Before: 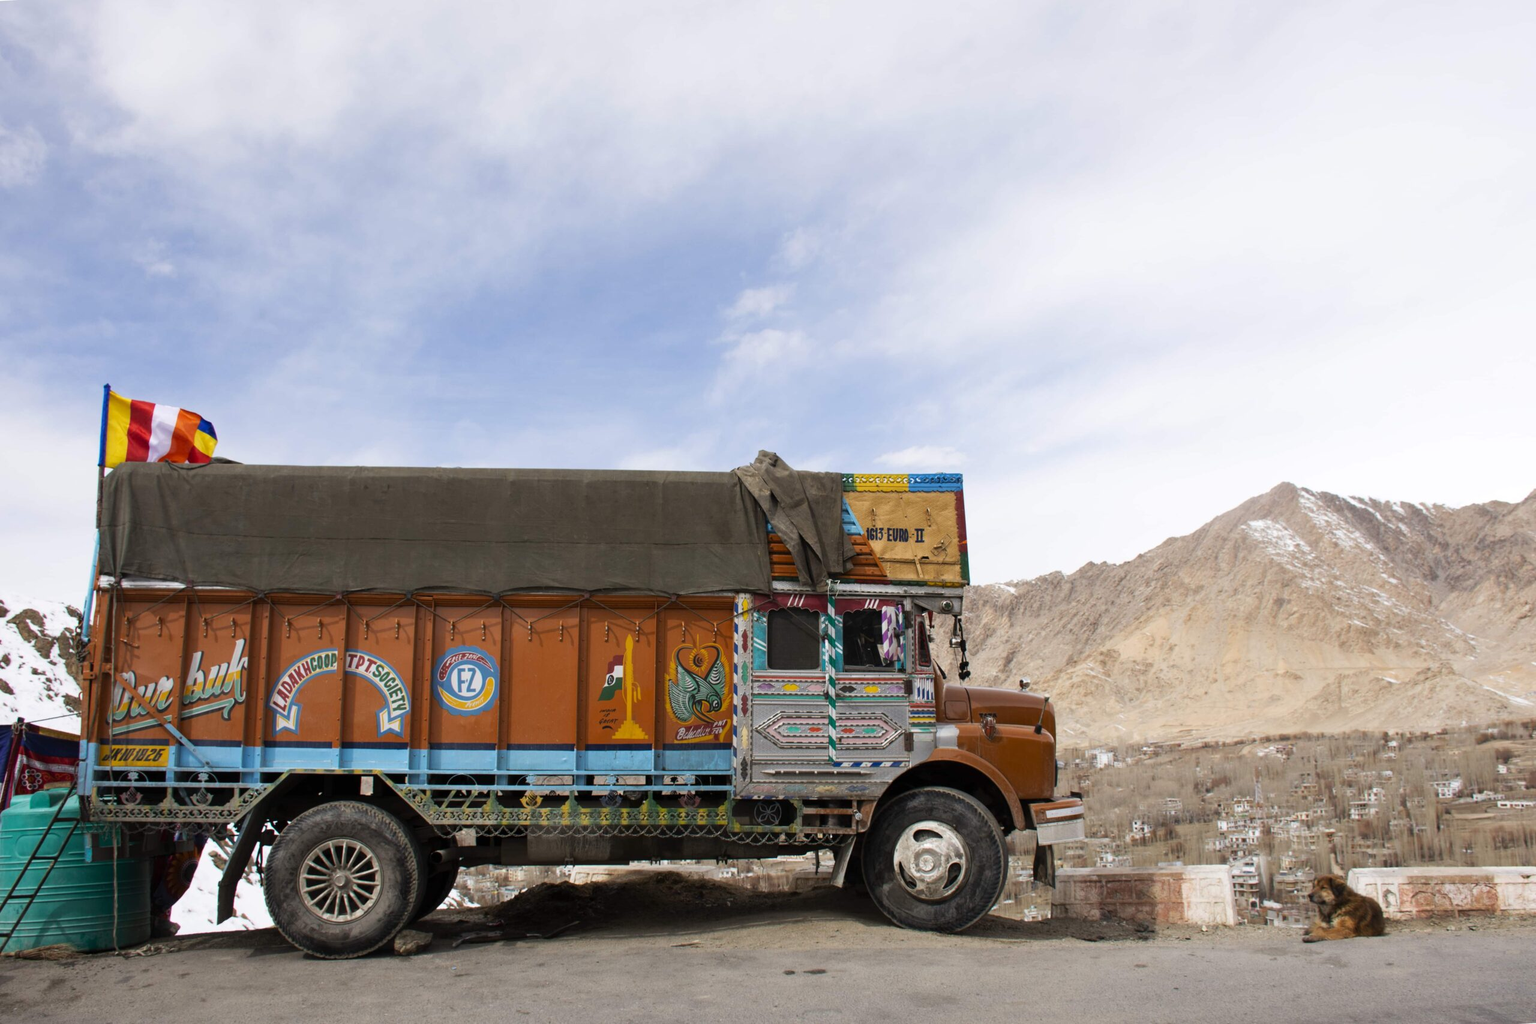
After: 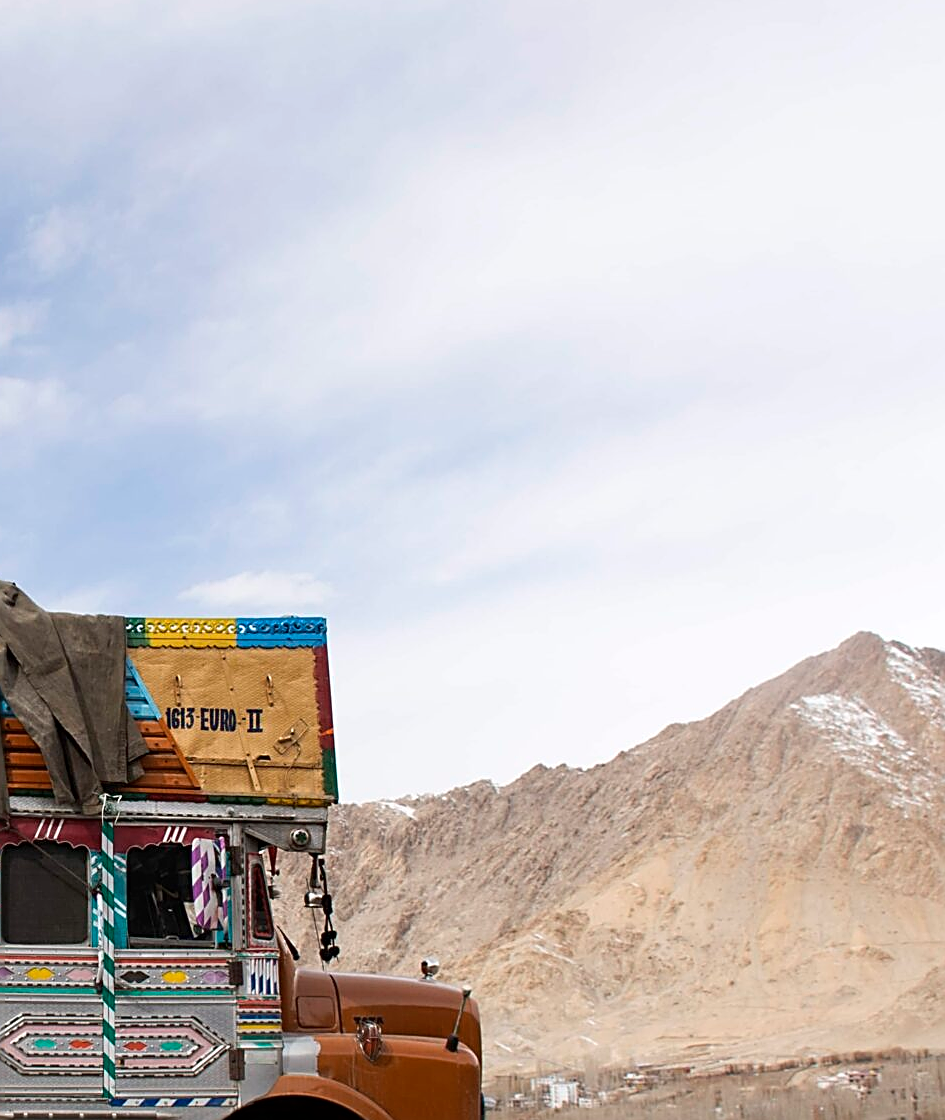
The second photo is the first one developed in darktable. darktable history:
sharpen: amount 0.901
crop and rotate: left 49.936%, top 10.094%, right 13.136%, bottom 24.256%
contrast brightness saturation: saturation -0.04
